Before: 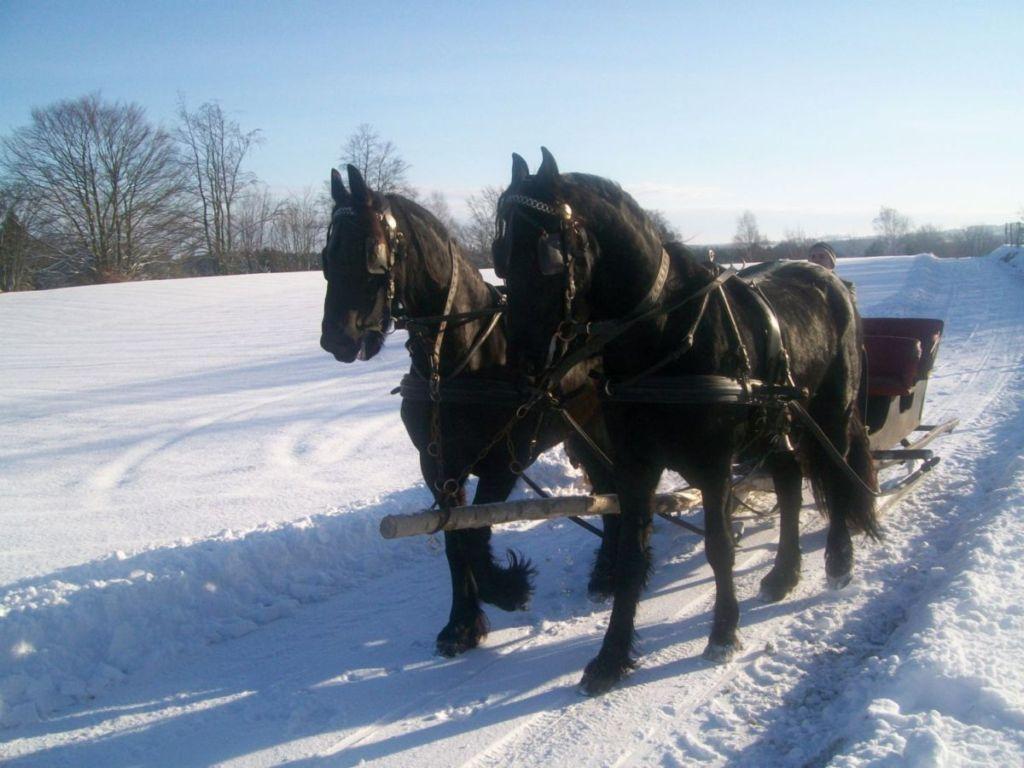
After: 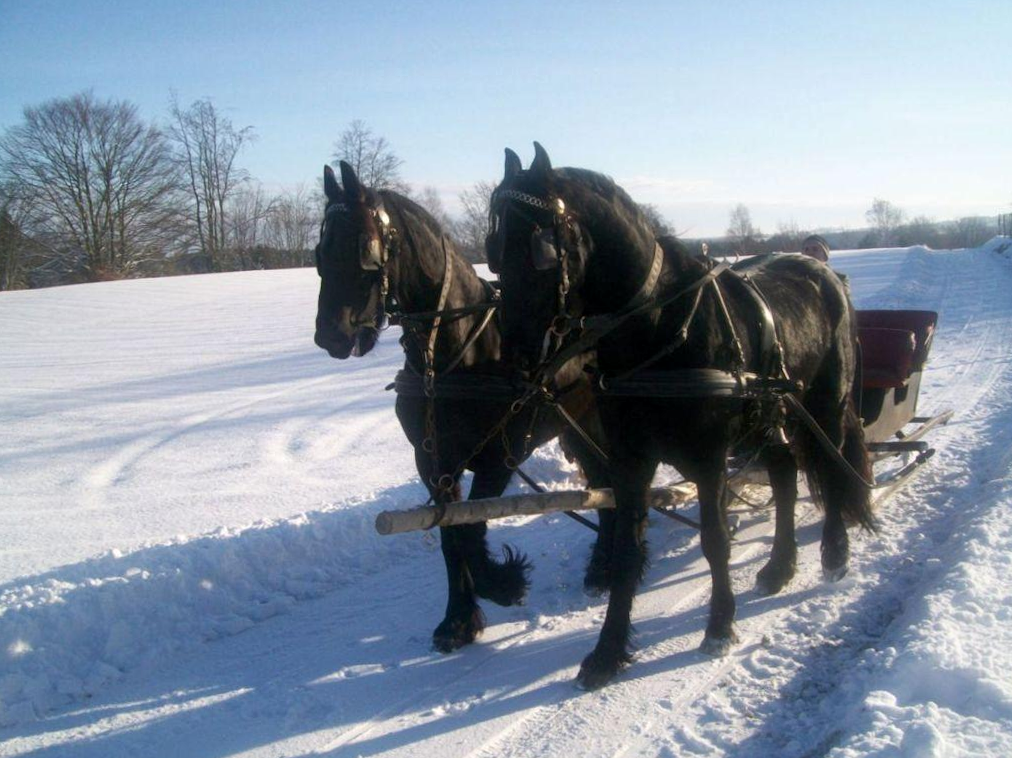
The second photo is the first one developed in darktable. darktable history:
local contrast: mode bilateral grid, contrast 20, coarseness 50, detail 120%, midtone range 0.2
rotate and perspective: rotation -0.45°, automatic cropping original format, crop left 0.008, crop right 0.992, crop top 0.012, crop bottom 0.988
